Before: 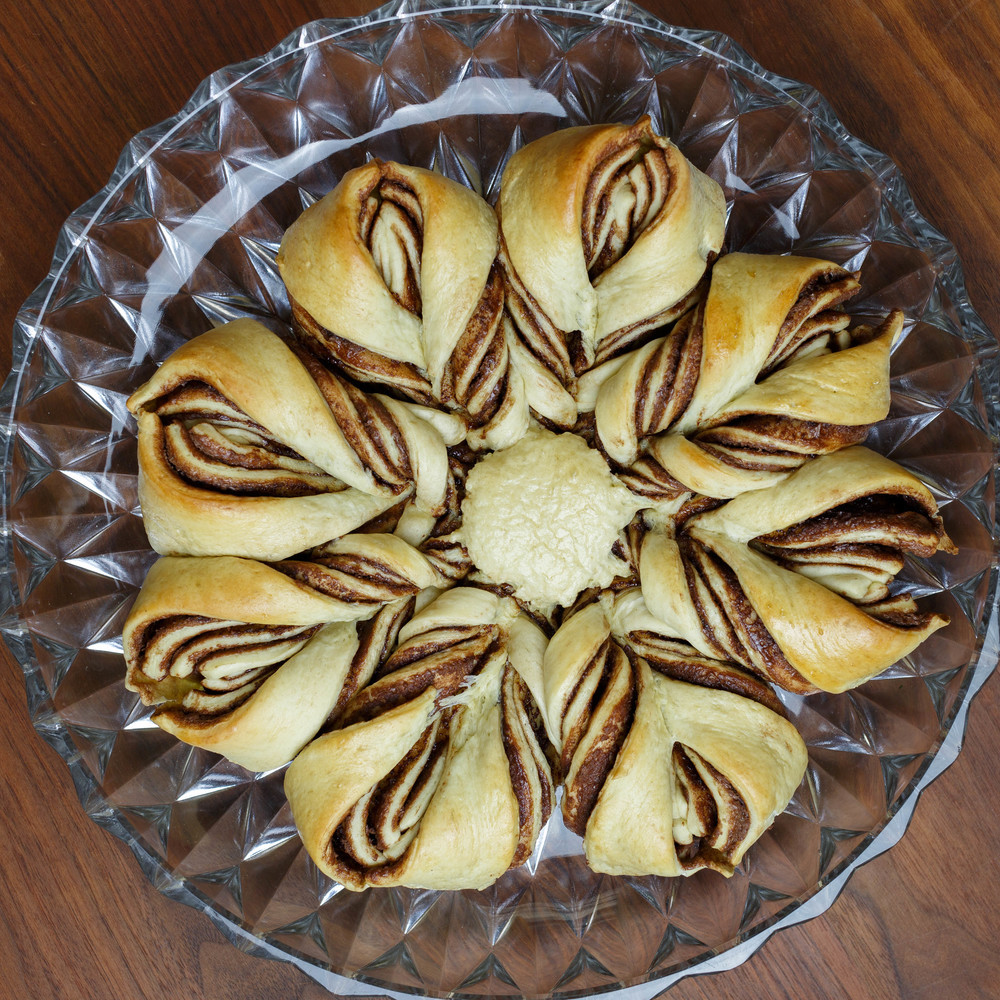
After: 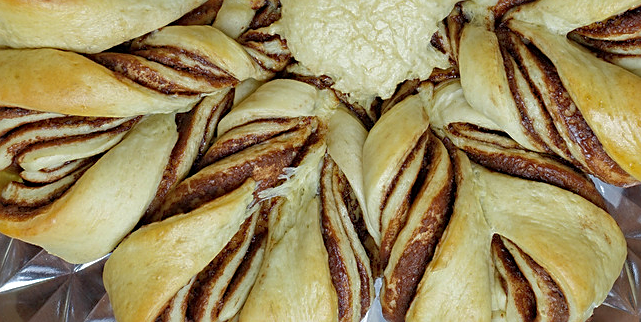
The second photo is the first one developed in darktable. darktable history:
crop: left 18.186%, top 50.876%, right 17.659%, bottom 16.891%
sharpen: on, module defaults
shadows and highlights: highlights color adjustment 77.93%
